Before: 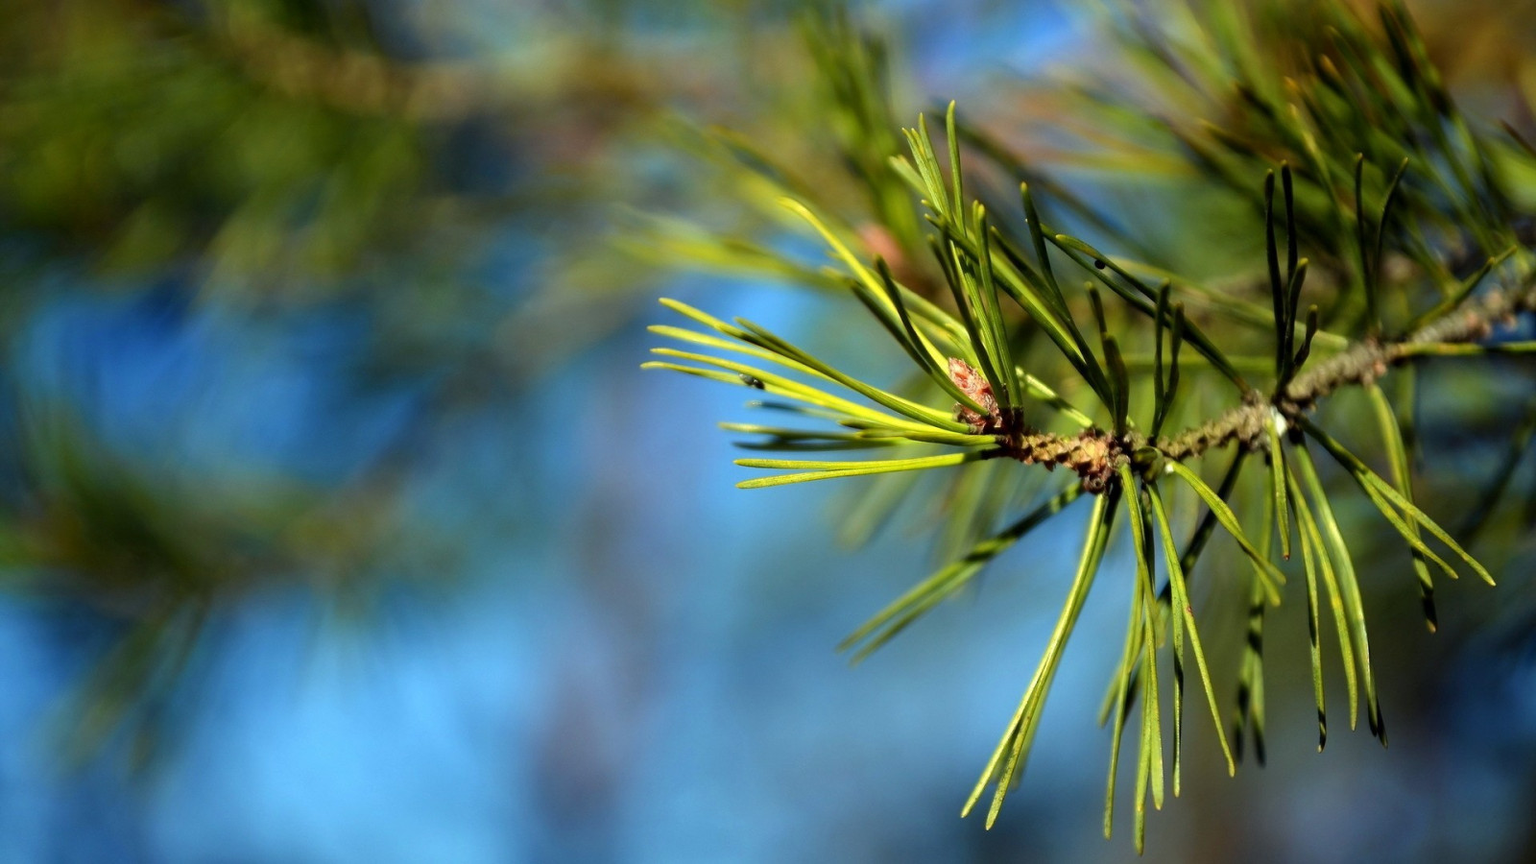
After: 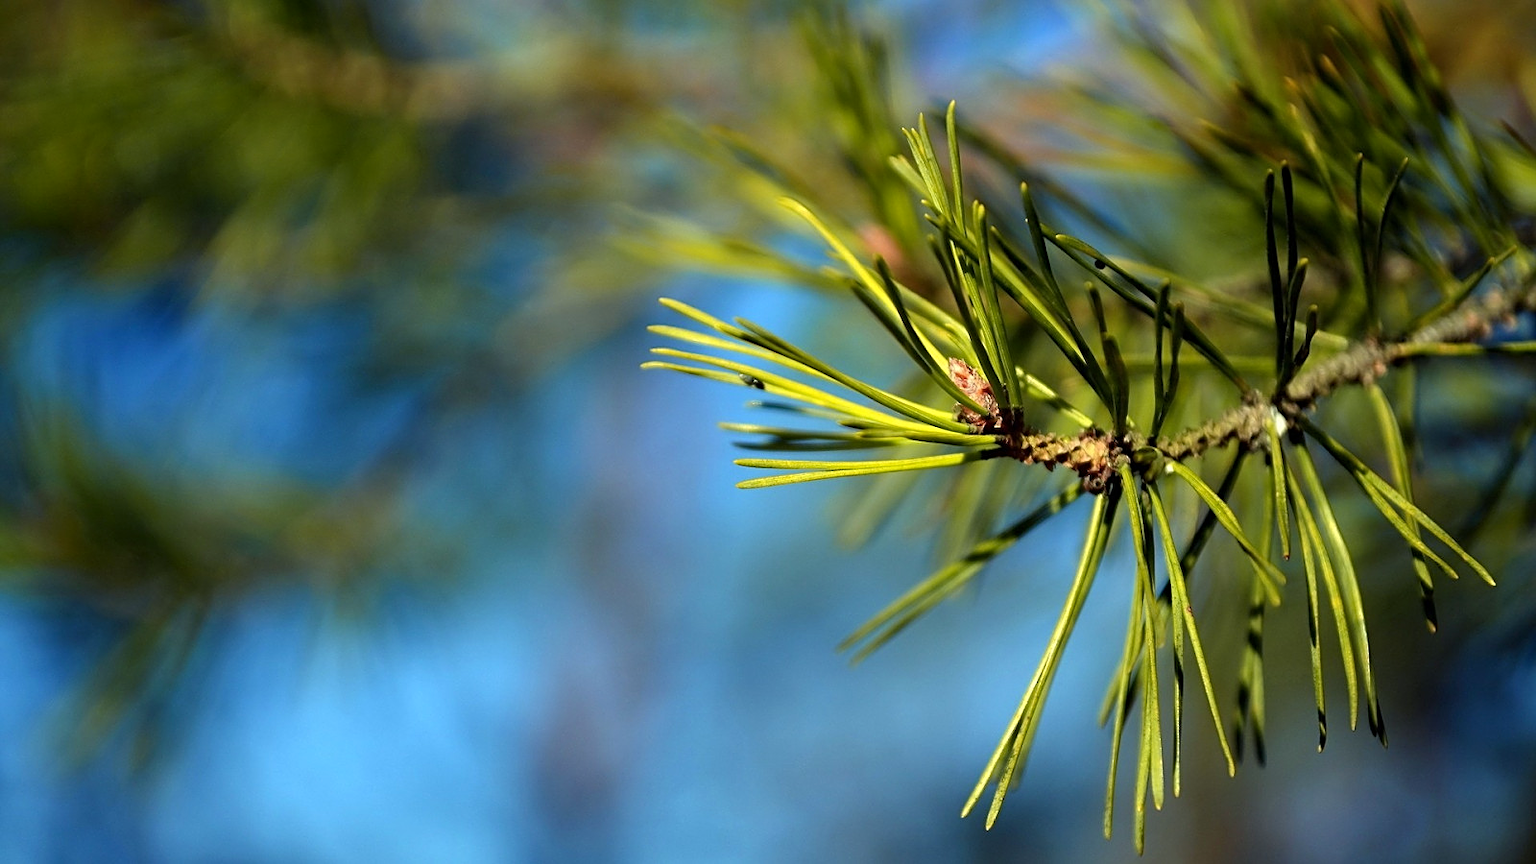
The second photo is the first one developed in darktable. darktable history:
color zones: curves: ch2 [(0, 0.5) (0.143, 0.5) (0.286, 0.489) (0.415, 0.421) (0.571, 0.5) (0.714, 0.5) (0.857, 0.5) (1, 0.5)]
color balance rgb: shadows lift › chroma 1.043%, shadows lift › hue 241.45°, perceptual saturation grading › global saturation 0.068%, global vibrance 10.706%
sharpen: on, module defaults
